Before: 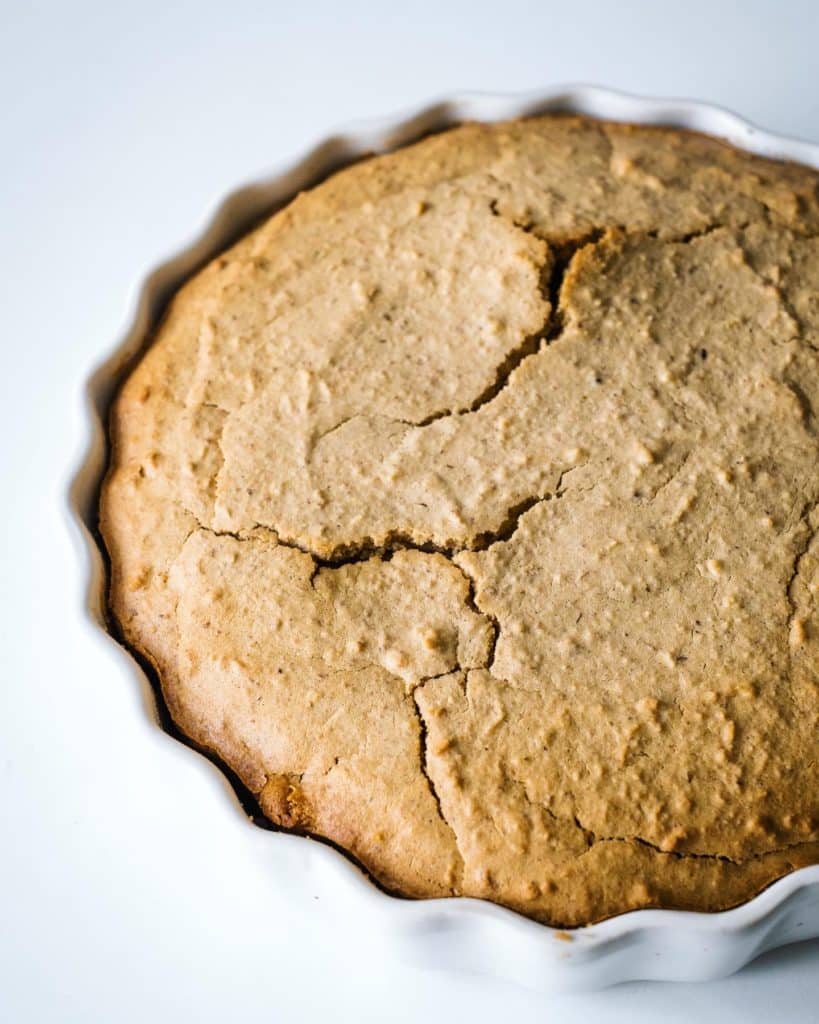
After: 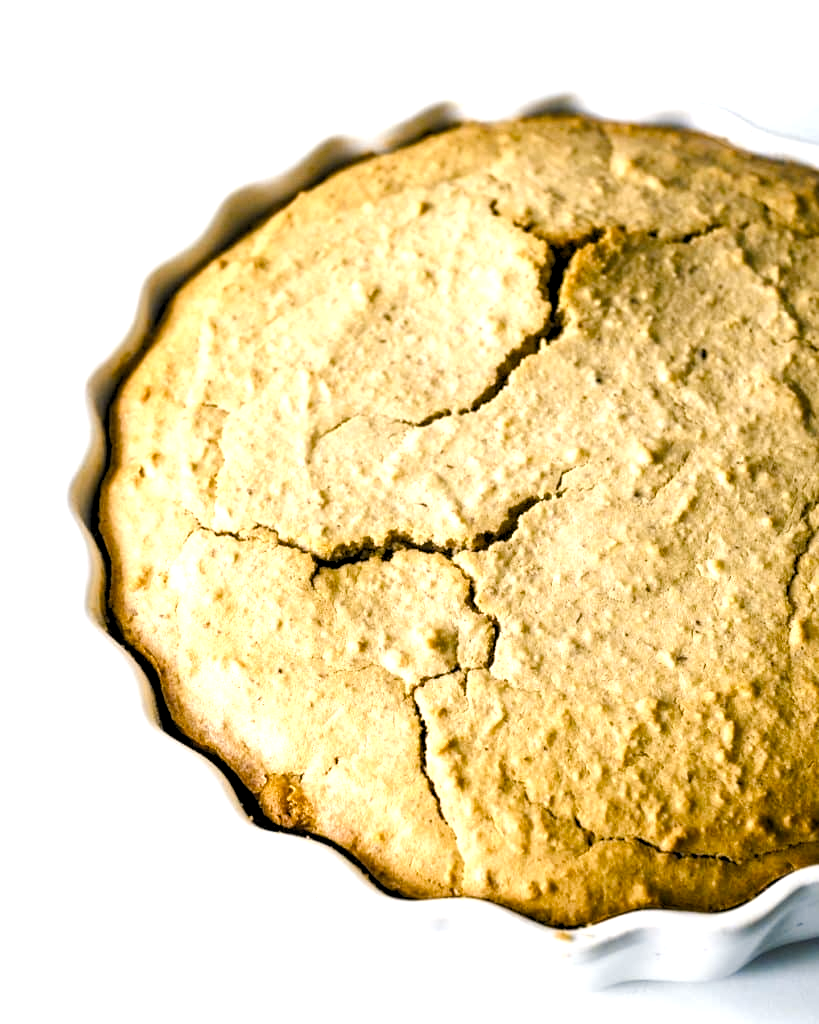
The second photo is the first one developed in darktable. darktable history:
color balance: lift [1.007, 1, 1, 1], gamma [1.097, 1, 1, 1]
rgb levels: levels [[0.013, 0.434, 0.89], [0, 0.5, 1], [0, 0.5, 1]]
color contrast: green-magenta contrast 0.85, blue-yellow contrast 1.25, unbound 0
color balance rgb: shadows lift › chroma 2.79%, shadows lift › hue 190.66°, power › hue 171.85°, highlights gain › chroma 2.16%, highlights gain › hue 75.26°, global offset › luminance -0.51%, perceptual saturation grading › highlights -33.8%, perceptual saturation grading › mid-tones 14.98%, perceptual saturation grading › shadows 48.43%, perceptual brilliance grading › highlights 15.68%, perceptual brilliance grading › mid-tones 6.62%, perceptual brilliance grading › shadows -14.98%, global vibrance 11.32%, contrast 5.05%
